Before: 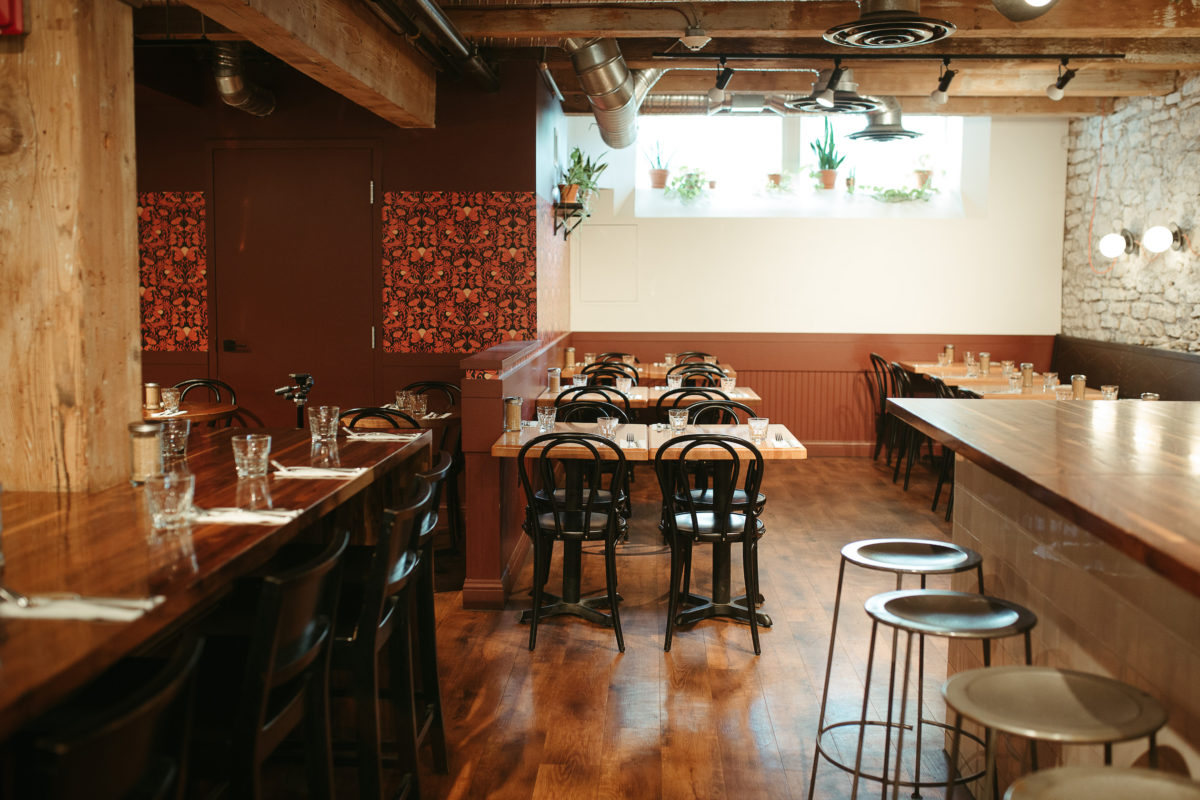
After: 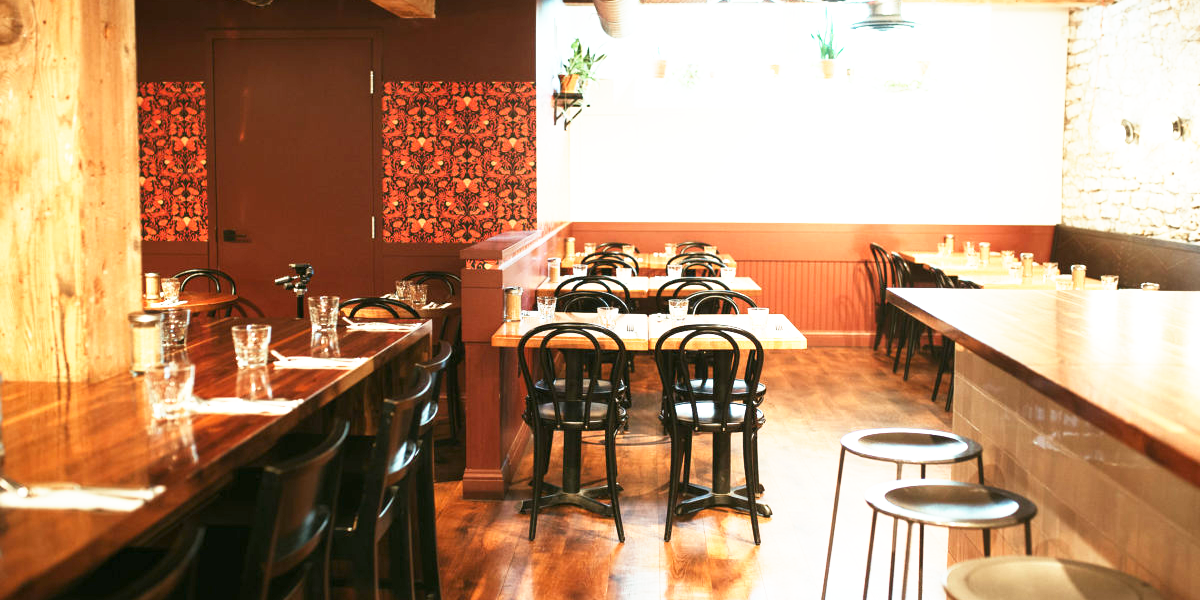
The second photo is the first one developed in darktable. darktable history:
crop: top 13.819%, bottom 11.169%
exposure: black level correction 0.001, exposure 0.5 EV, compensate exposure bias true, compensate highlight preservation false
base curve: curves: ch0 [(0, 0) (0.495, 0.917) (1, 1)], preserve colors none
